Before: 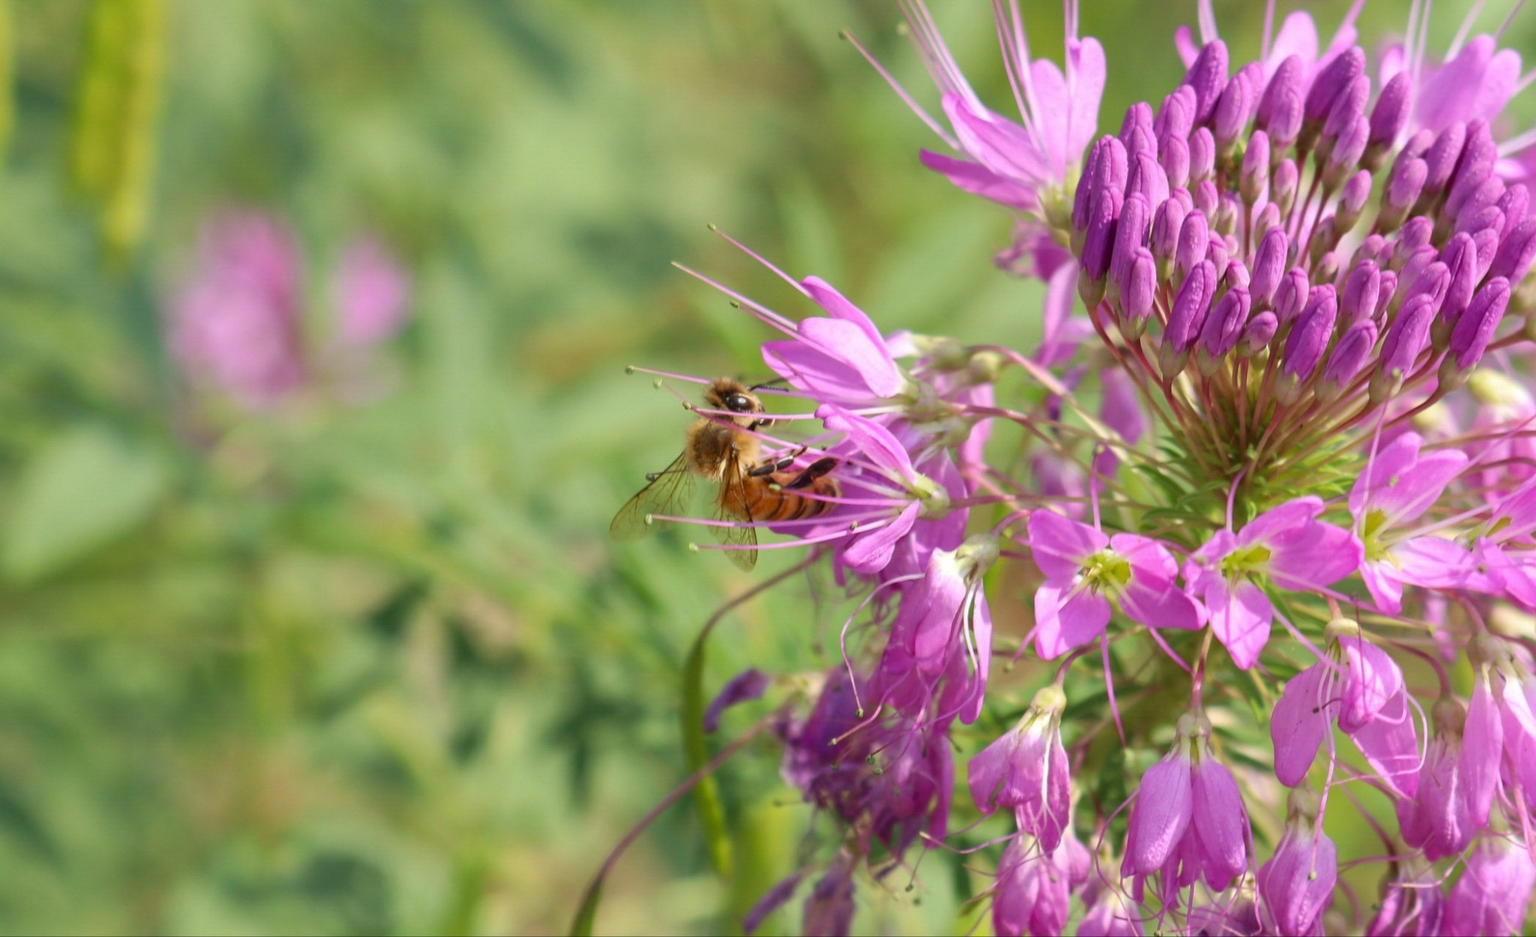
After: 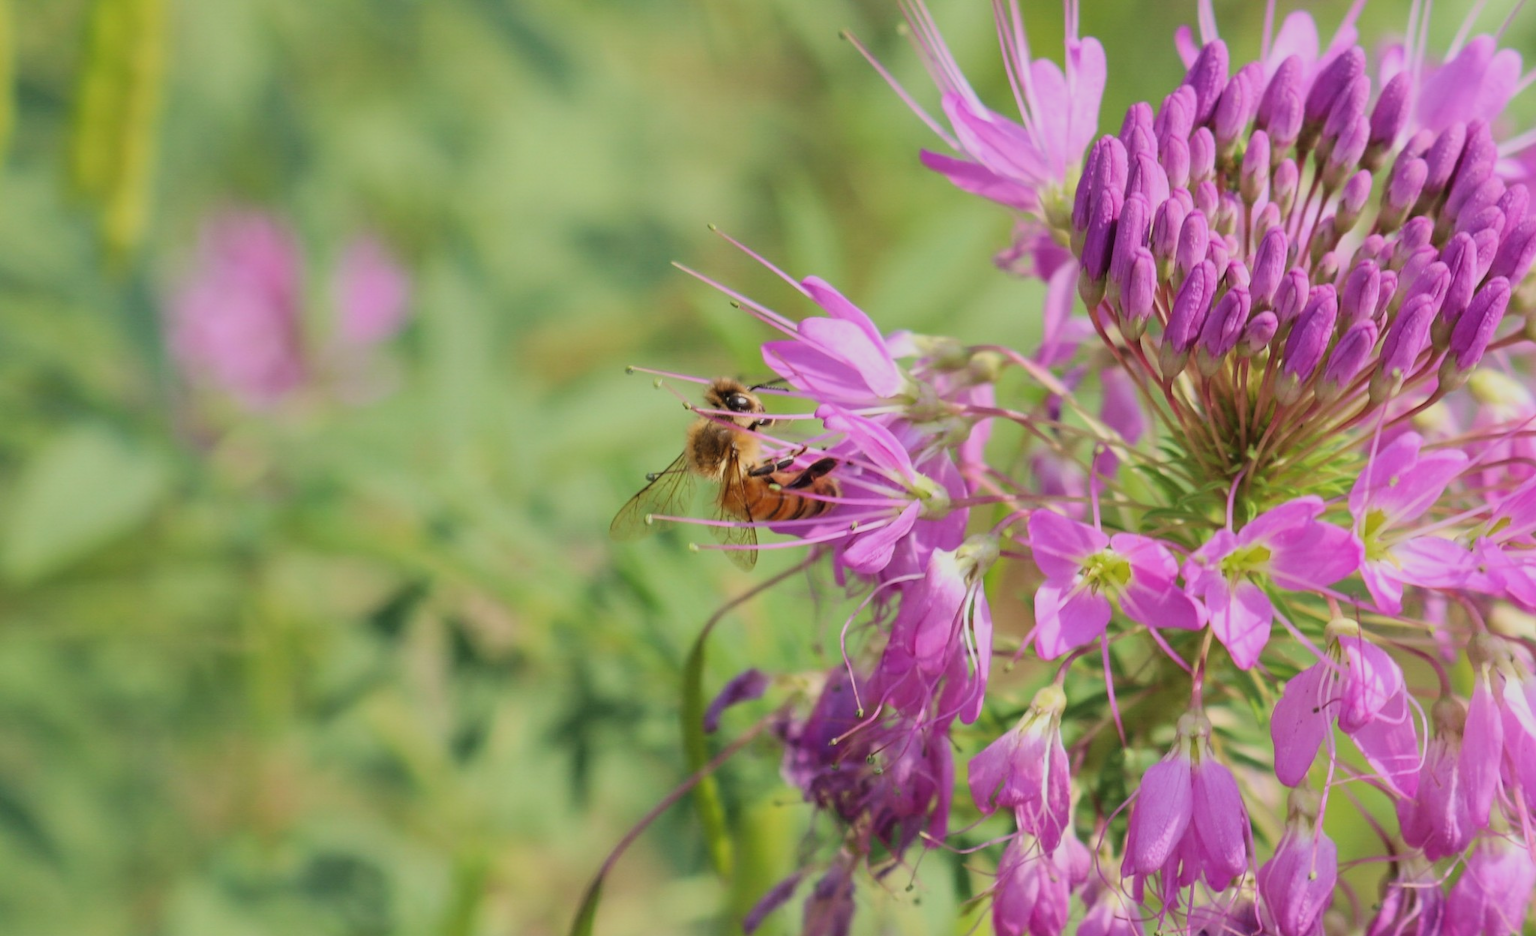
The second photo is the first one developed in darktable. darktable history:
filmic rgb: black relative exposure -7.48 EV, white relative exposure 4.83 EV, hardness 3.4, color science v6 (2022)
shadows and highlights: shadows -10, white point adjustment 1.5, highlights 10
exposure: black level correction -0.005, exposure 0.054 EV, compensate highlight preservation false
